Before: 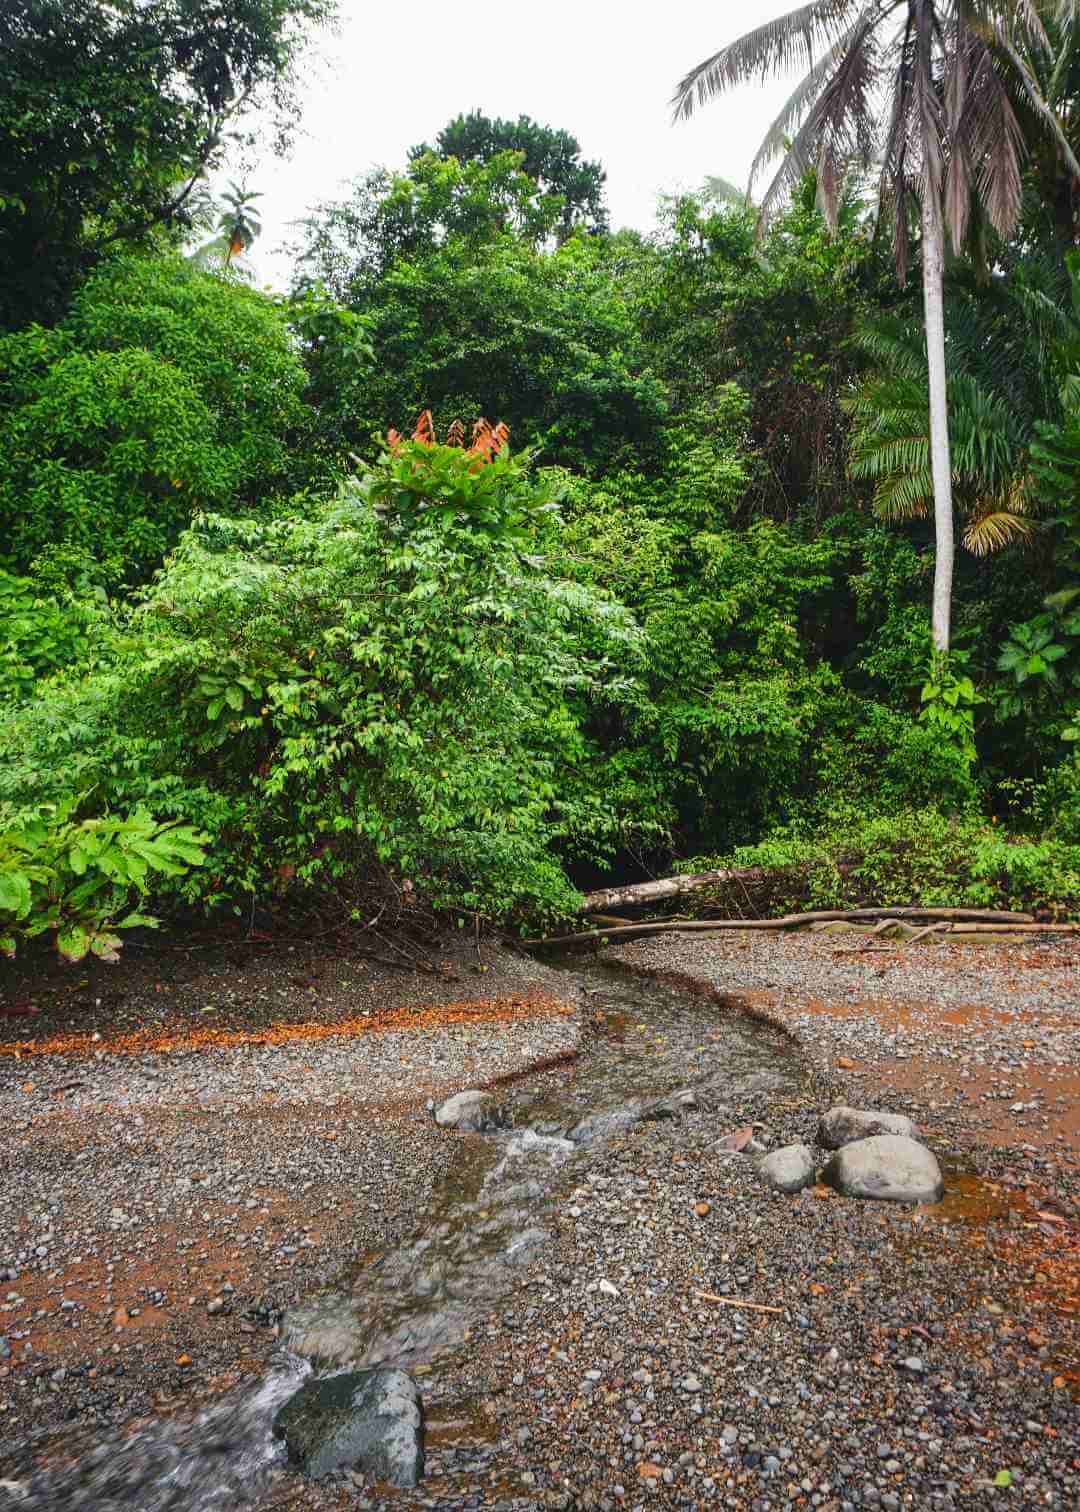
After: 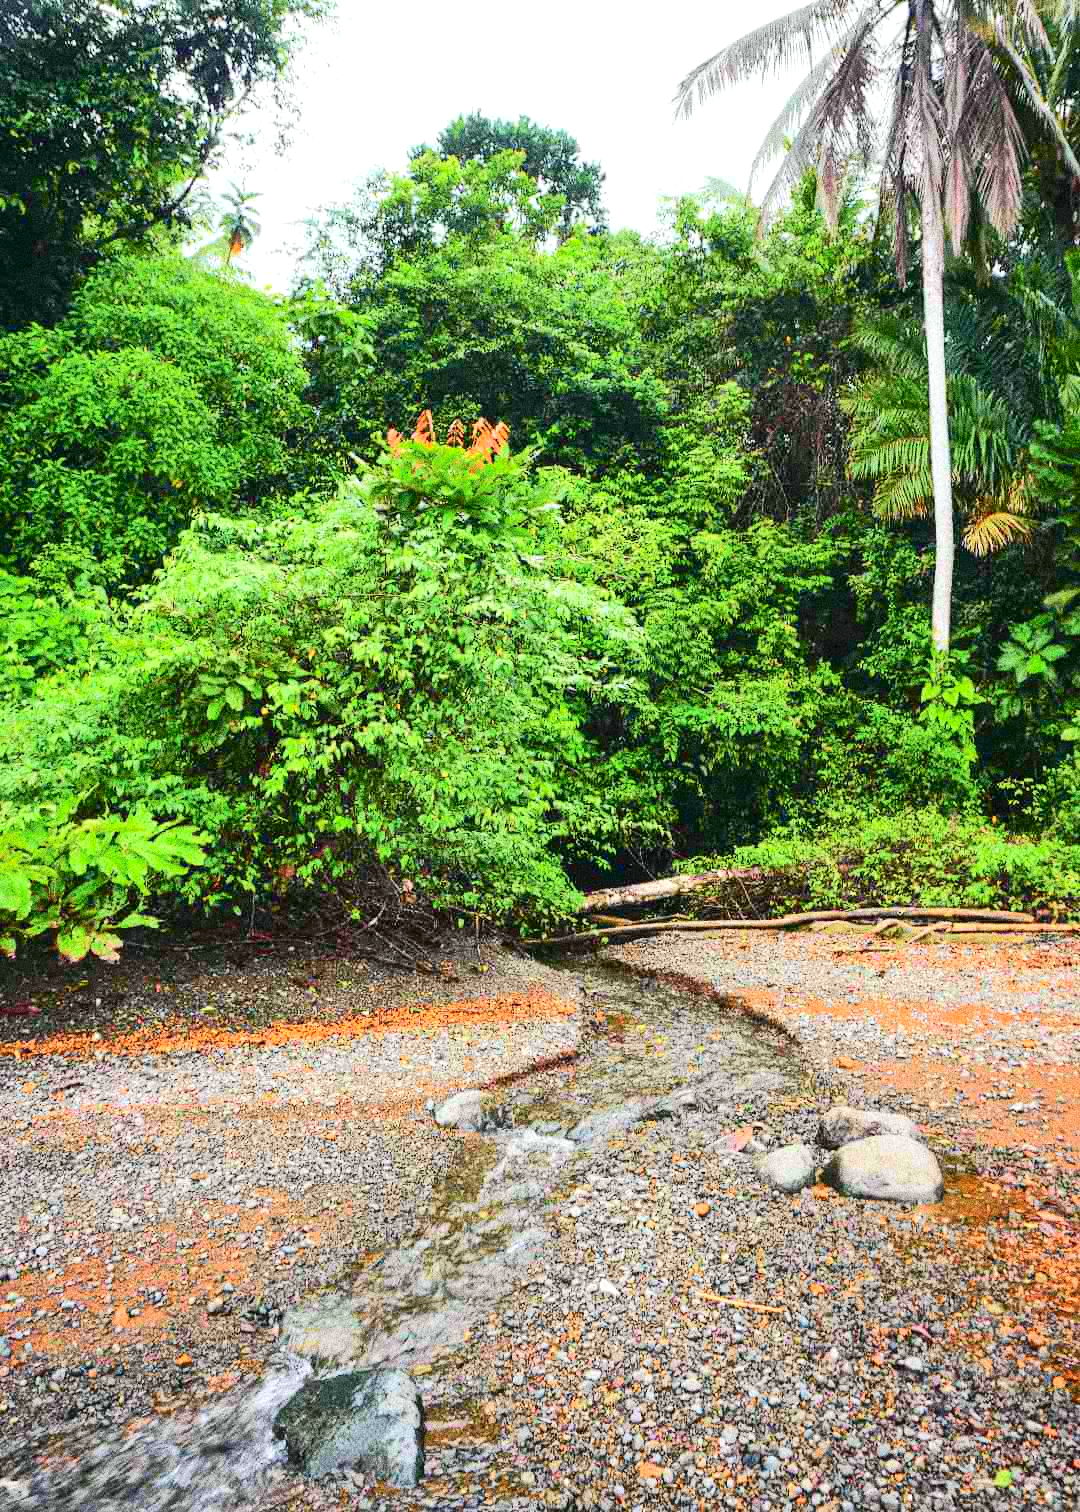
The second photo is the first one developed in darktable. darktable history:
grain: coarseness 14.49 ISO, strength 48.04%, mid-tones bias 35%
tone curve: curves: ch0 [(0, 0.017) (0.091, 0.046) (0.298, 0.287) (0.439, 0.482) (0.64, 0.729) (0.785, 0.817) (0.995, 0.917)]; ch1 [(0, 0) (0.384, 0.365) (0.463, 0.447) (0.486, 0.474) (0.503, 0.497) (0.526, 0.52) (0.555, 0.564) (0.578, 0.595) (0.638, 0.644) (0.766, 0.773) (1, 1)]; ch2 [(0, 0) (0.374, 0.344) (0.449, 0.434) (0.501, 0.501) (0.528, 0.519) (0.569, 0.589) (0.61, 0.646) (0.666, 0.688) (1, 1)], color space Lab, independent channels, preserve colors none
white balance: red 1, blue 1
exposure: exposure 1 EV, compensate highlight preservation false
